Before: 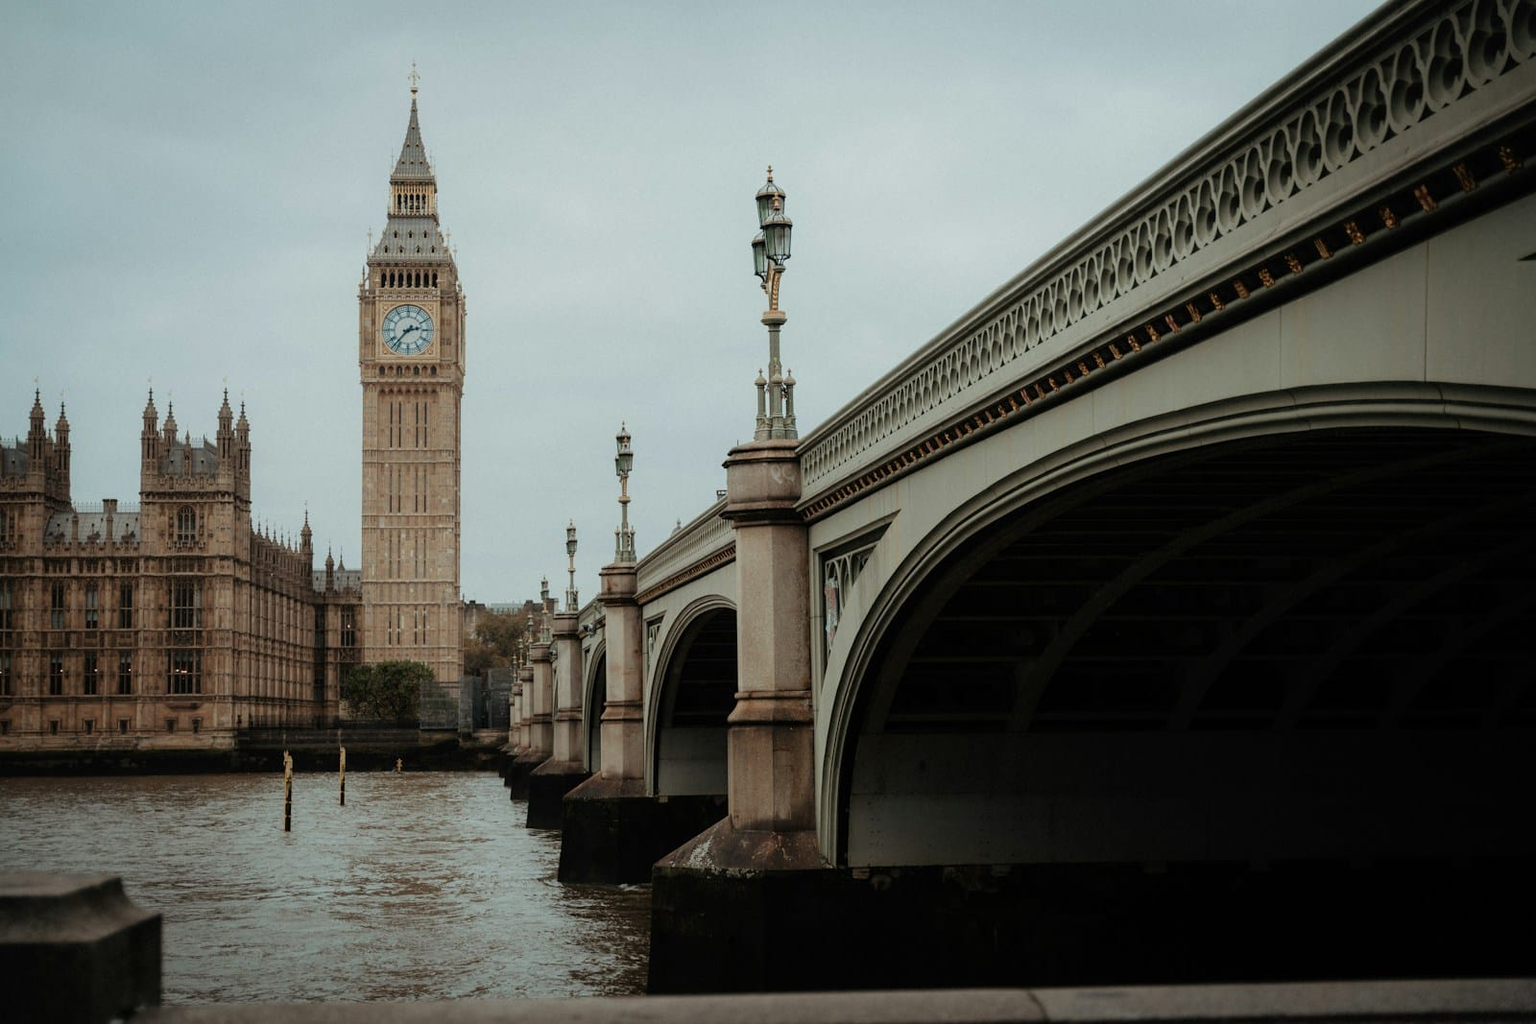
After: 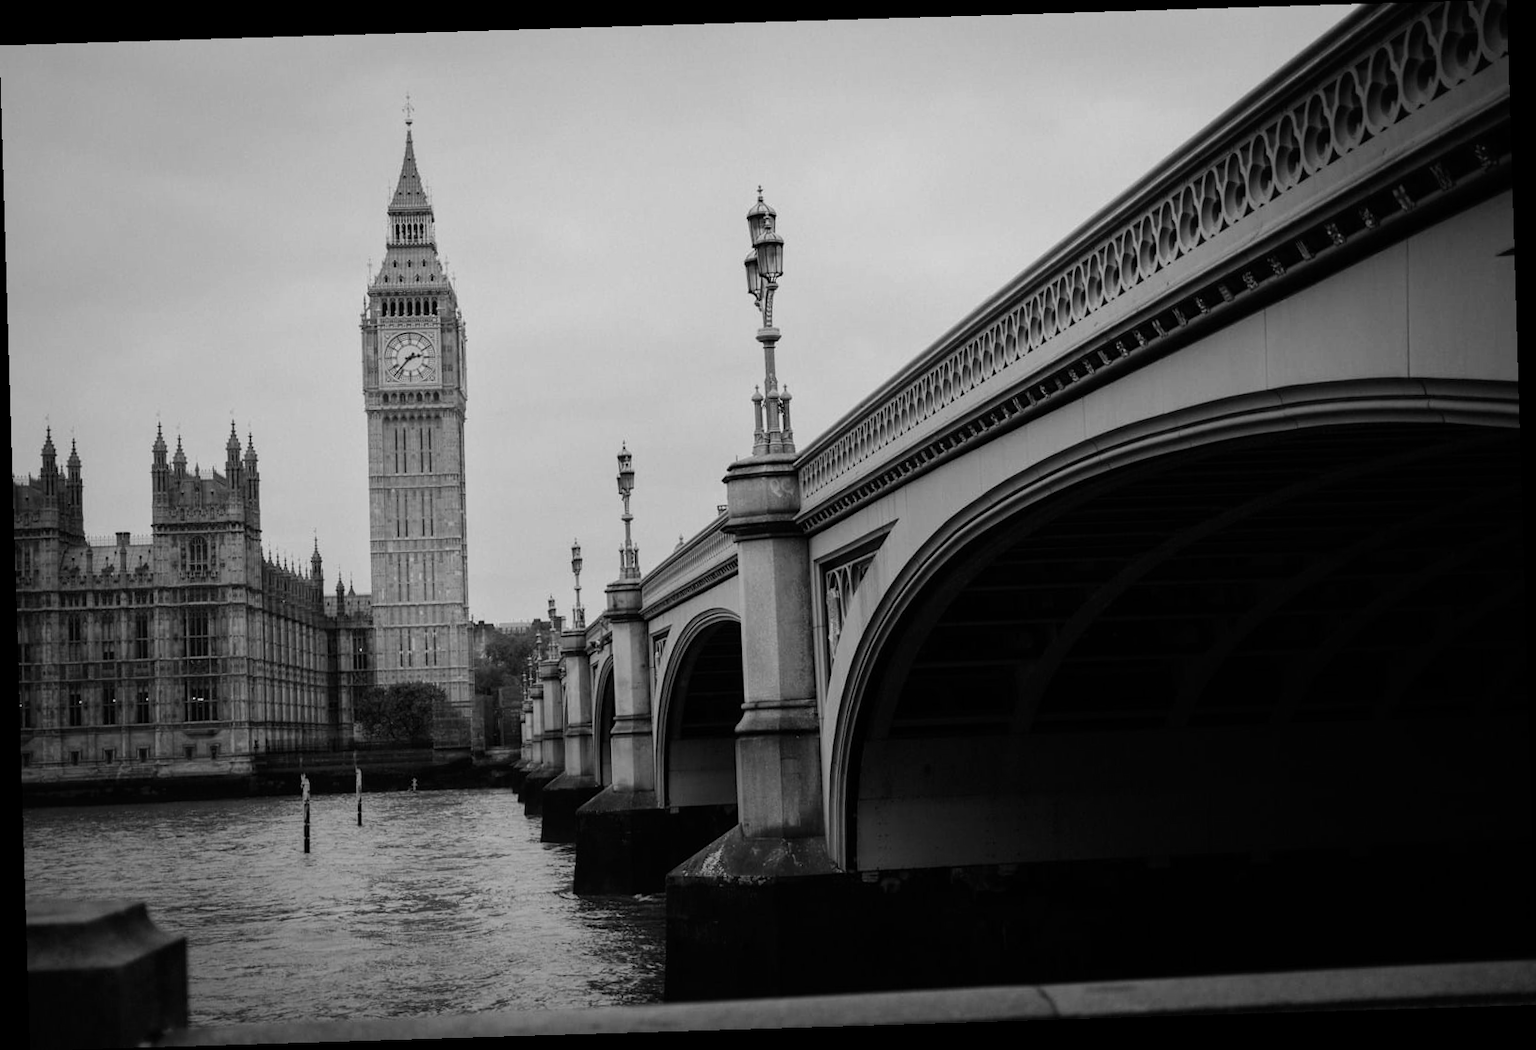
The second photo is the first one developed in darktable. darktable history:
tone equalizer: -8 EV -0.417 EV, -7 EV -0.389 EV, -6 EV -0.333 EV, -5 EV -0.222 EV, -3 EV 0.222 EV, -2 EV 0.333 EV, -1 EV 0.389 EV, +0 EV 0.417 EV, edges refinement/feathering 500, mask exposure compensation -1.57 EV, preserve details no
rotate and perspective: rotation -1.75°, automatic cropping off
monochrome: a 26.22, b 42.67, size 0.8
